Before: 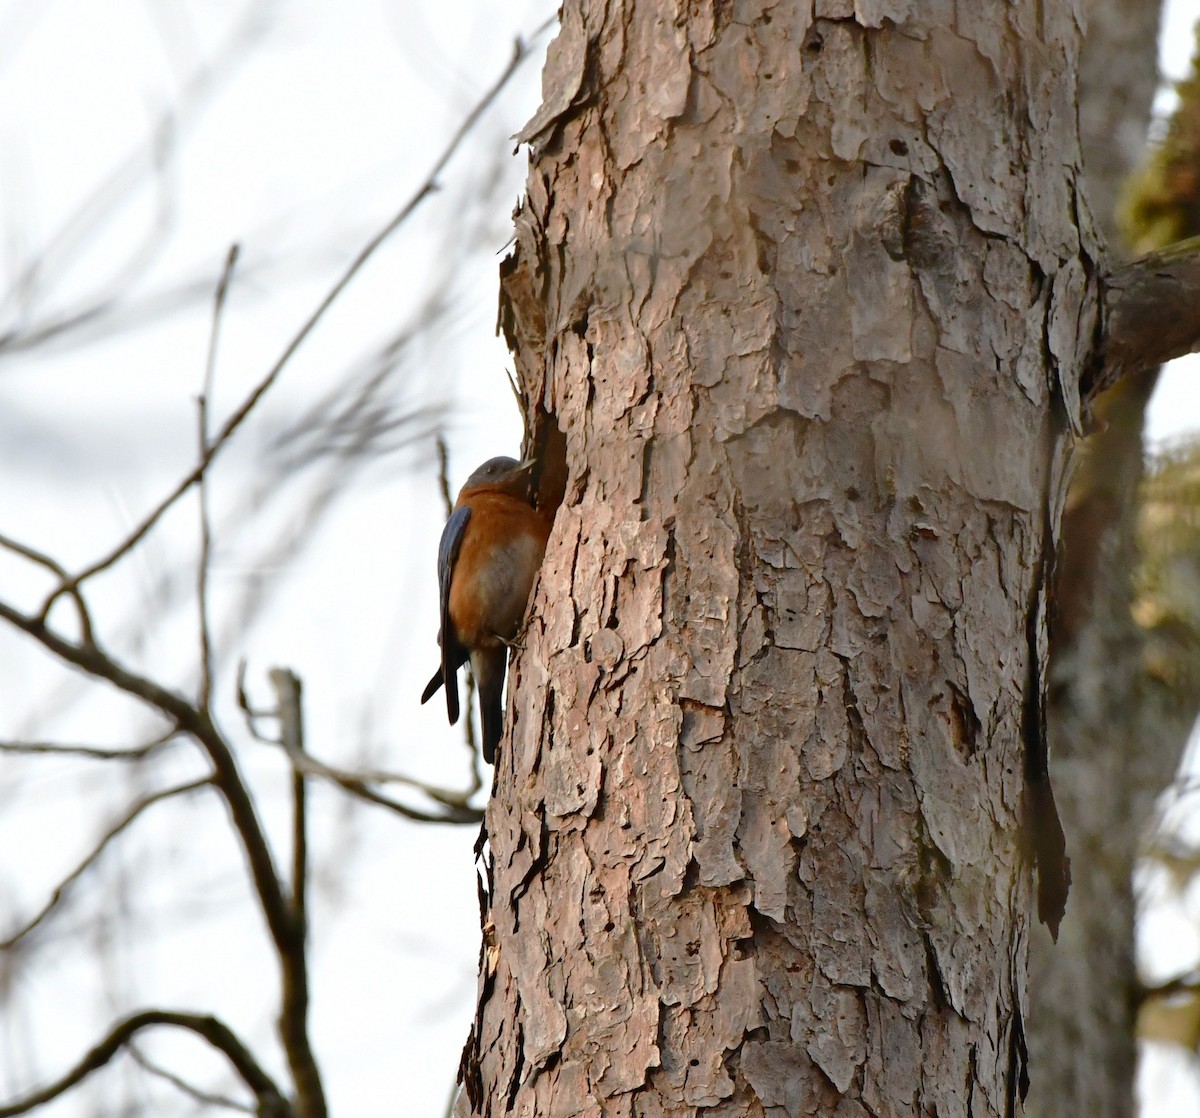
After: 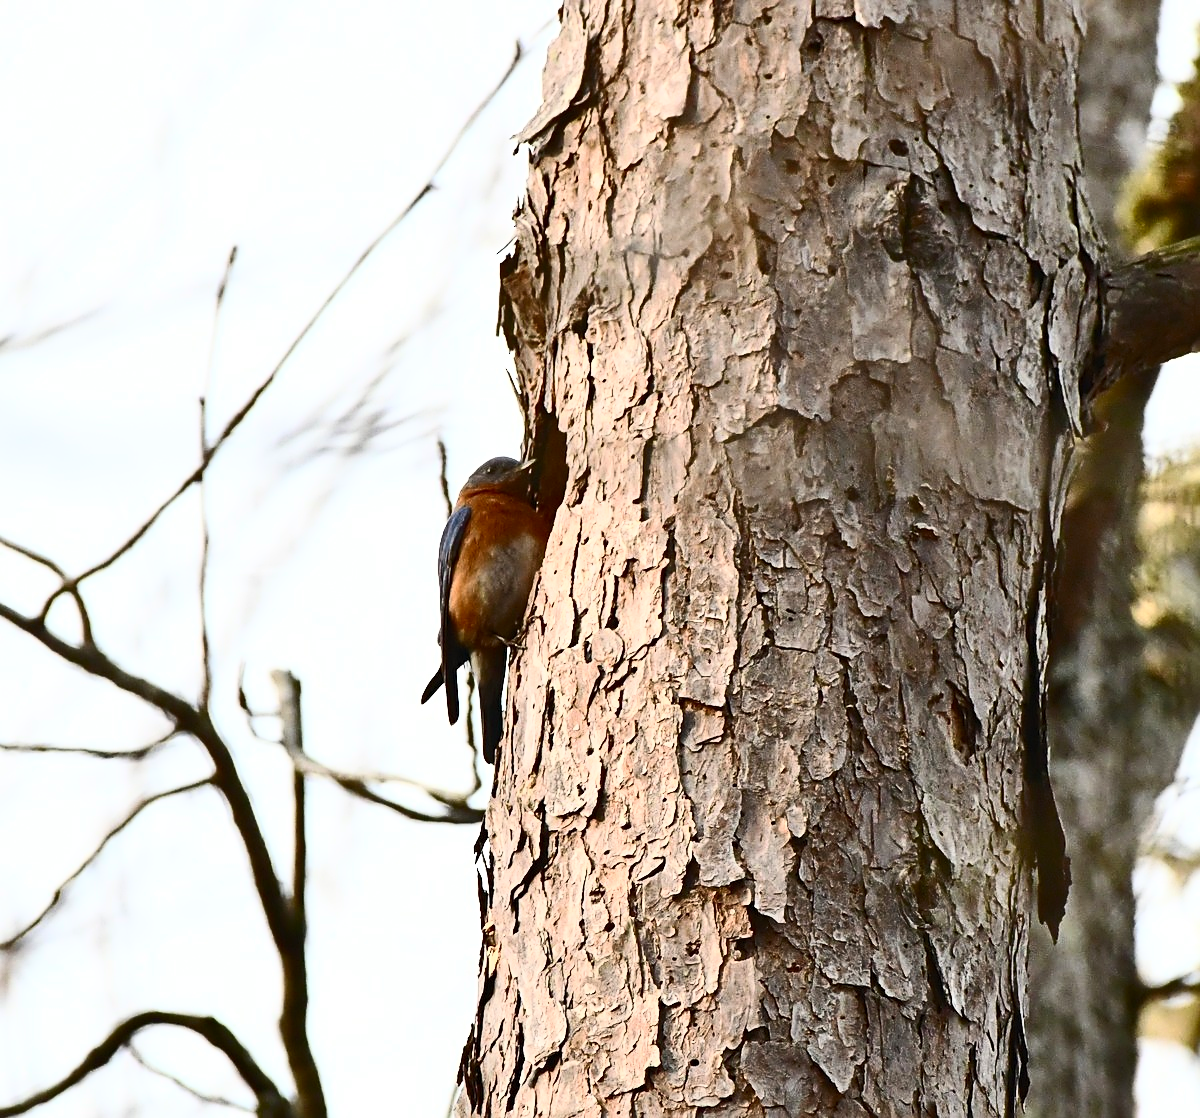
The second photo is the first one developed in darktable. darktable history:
sharpen: on, module defaults
contrast brightness saturation: contrast 0.62, brightness 0.34, saturation 0.14
